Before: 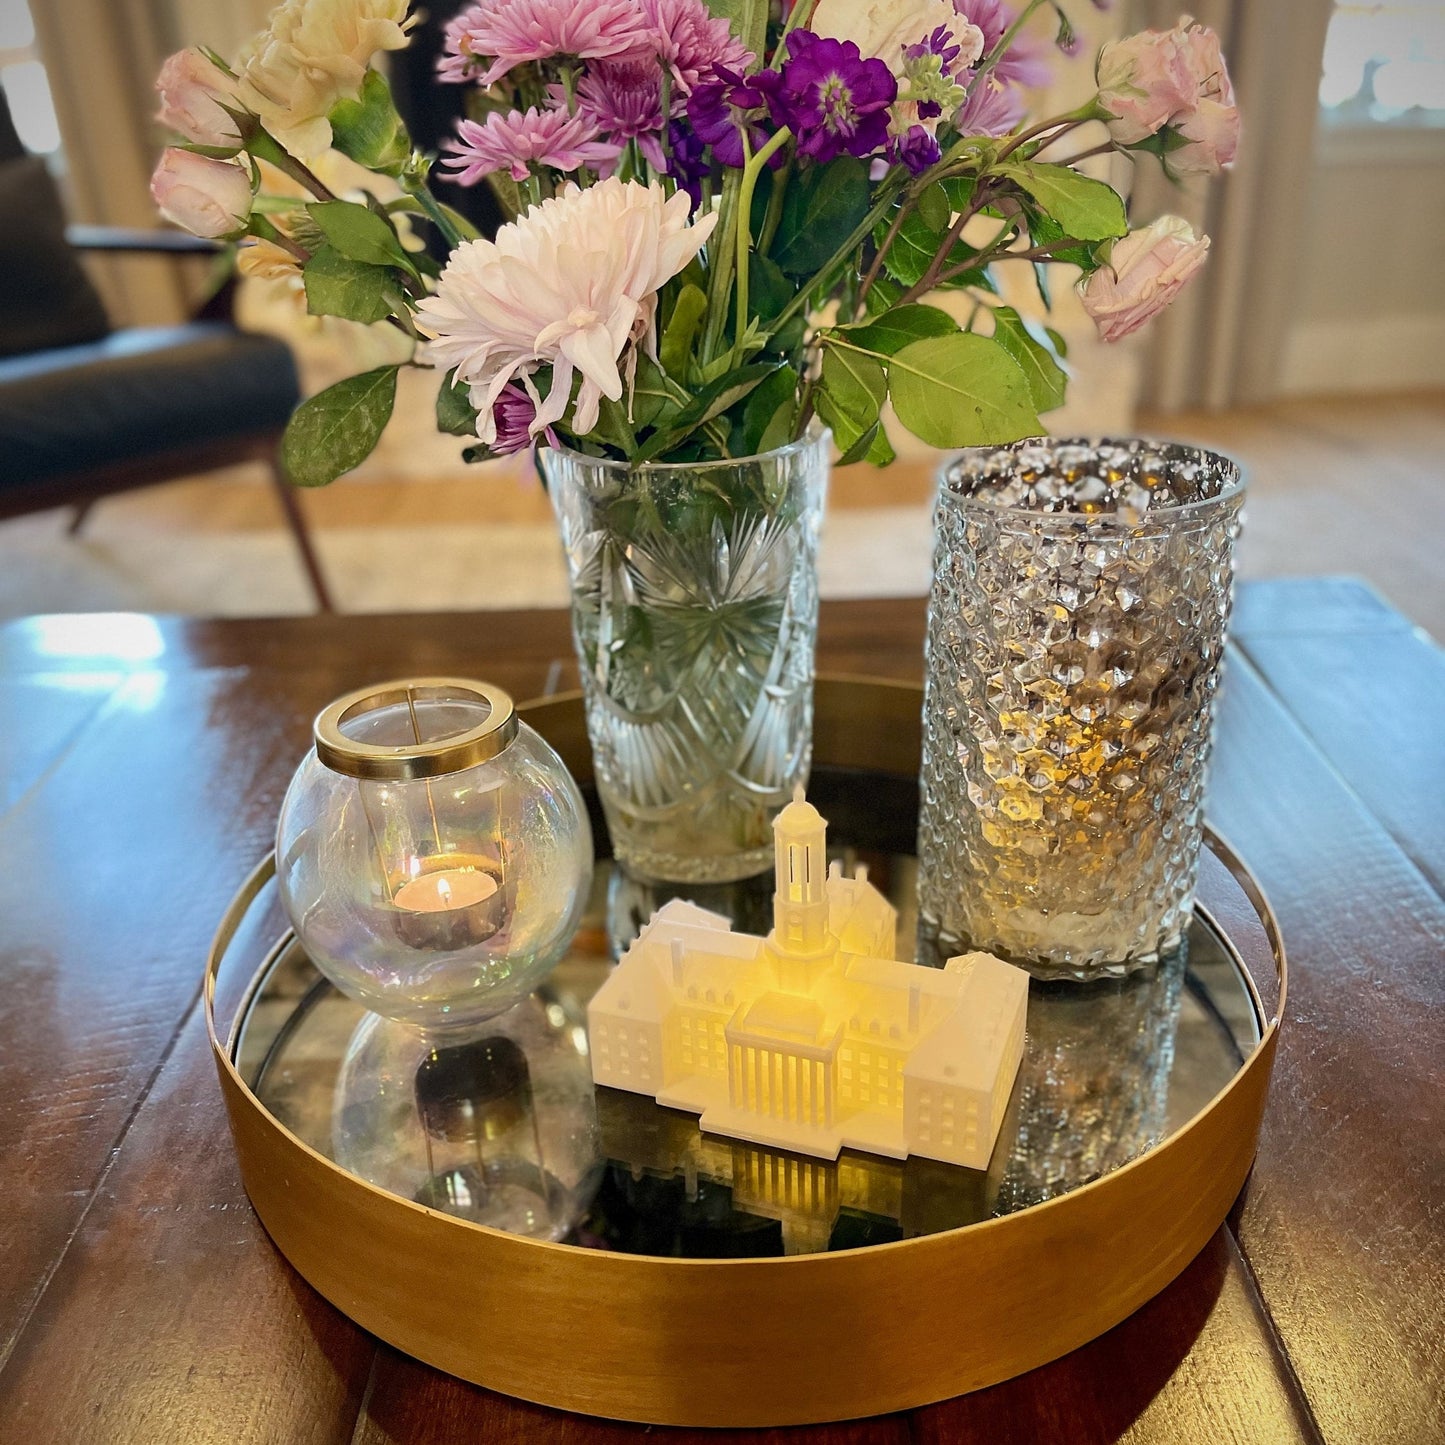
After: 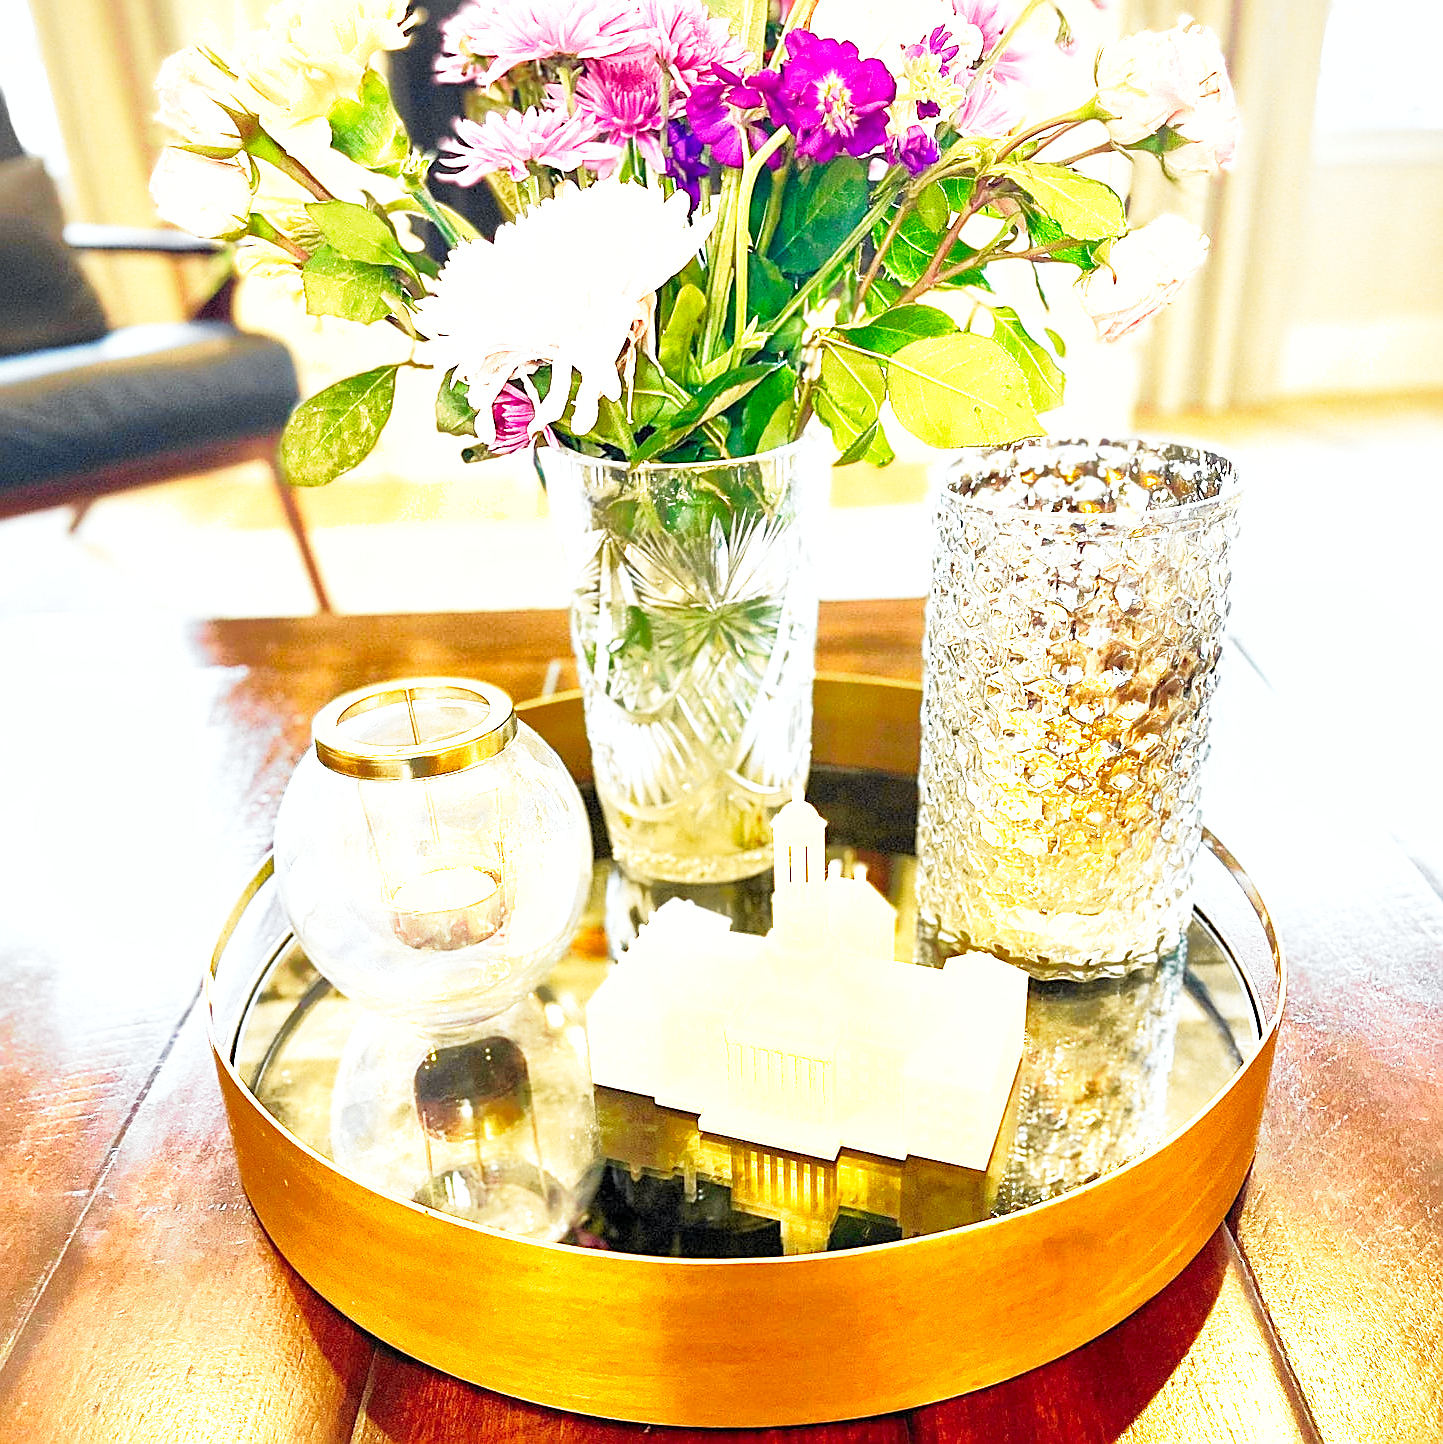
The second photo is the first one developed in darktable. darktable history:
exposure: black level correction 0, exposure 1.484 EV, compensate highlight preservation false
crop and rotate: left 0.132%, bottom 0.006%
sharpen: on, module defaults
tone curve: curves: ch0 [(0, 0.009) (0.037, 0.035) (0.131, 0.126) (0.275, 0.28) (0.476, 0.514) (0.617, 0.667) (0.704, 0.759) (0.813, 0.863) (0.911, 0.931) (0.997, 1)]; ch1 [(0, 0) (0.318, 0.271) (0.444, 0.438) (0.493, 0.496) (0.508, 0.5) (0.534, 0.535) (0.57, 0.582) (0.65, 0.664) (0.746, 0.764) (1, 1)]; ch2 [(0, 0) (0.246, 0.24) (0.36, 0.381) (0.415, 0.434) (0.476, 0.492) (0.502, 0.499) (0.522, 0.518) (0.533, 0.534) (0.586, 0.598) (0.634, 0.643) (0.706, 0.717) (0.853, 0.83) (1, 0.951)], color space Lab, independent channels, preserve colors none
levels: levels [0.016, 0.5, 0.996]
base curve: curves: ch0 [(0, 0) (0.018, 0.026) (0.143, 0.37) (0.33, 0.731) (0.458, 0.853) (0.735, 0.965) (0.905, 0.986) (1, 1)], preserve colors none
shadows and highlights: on, module defaults
